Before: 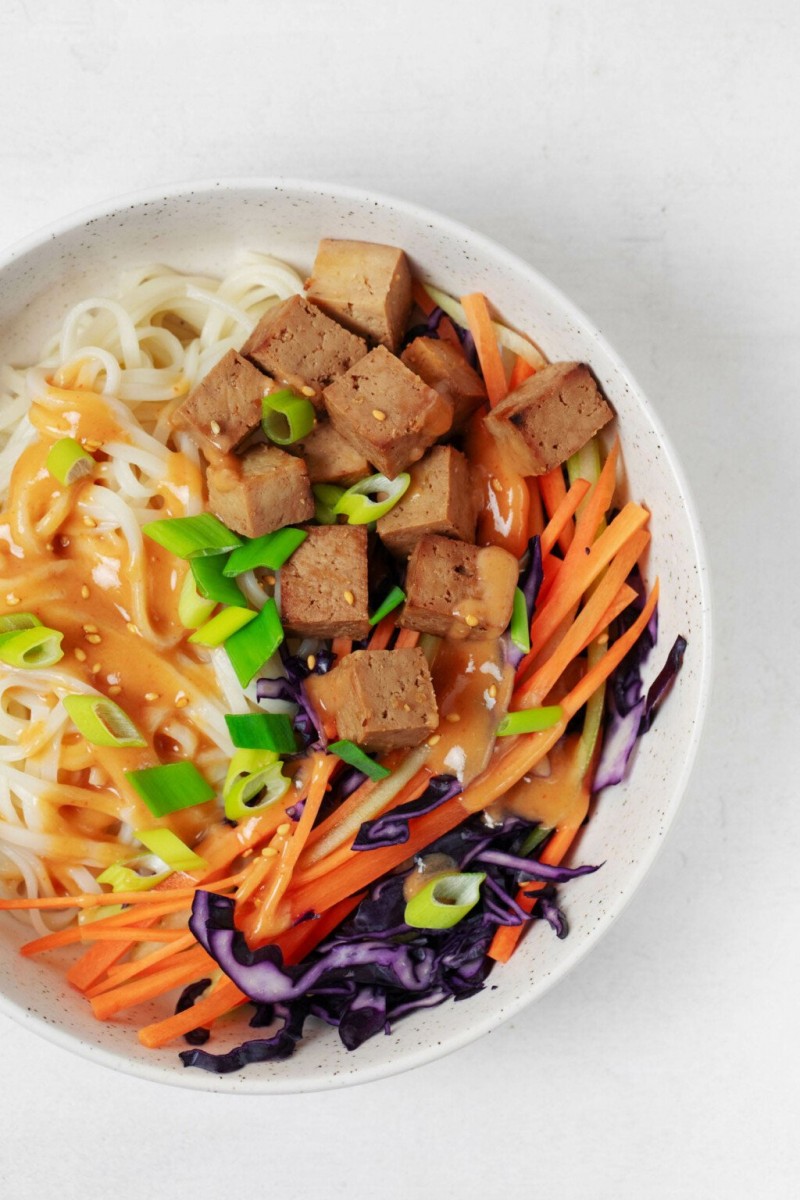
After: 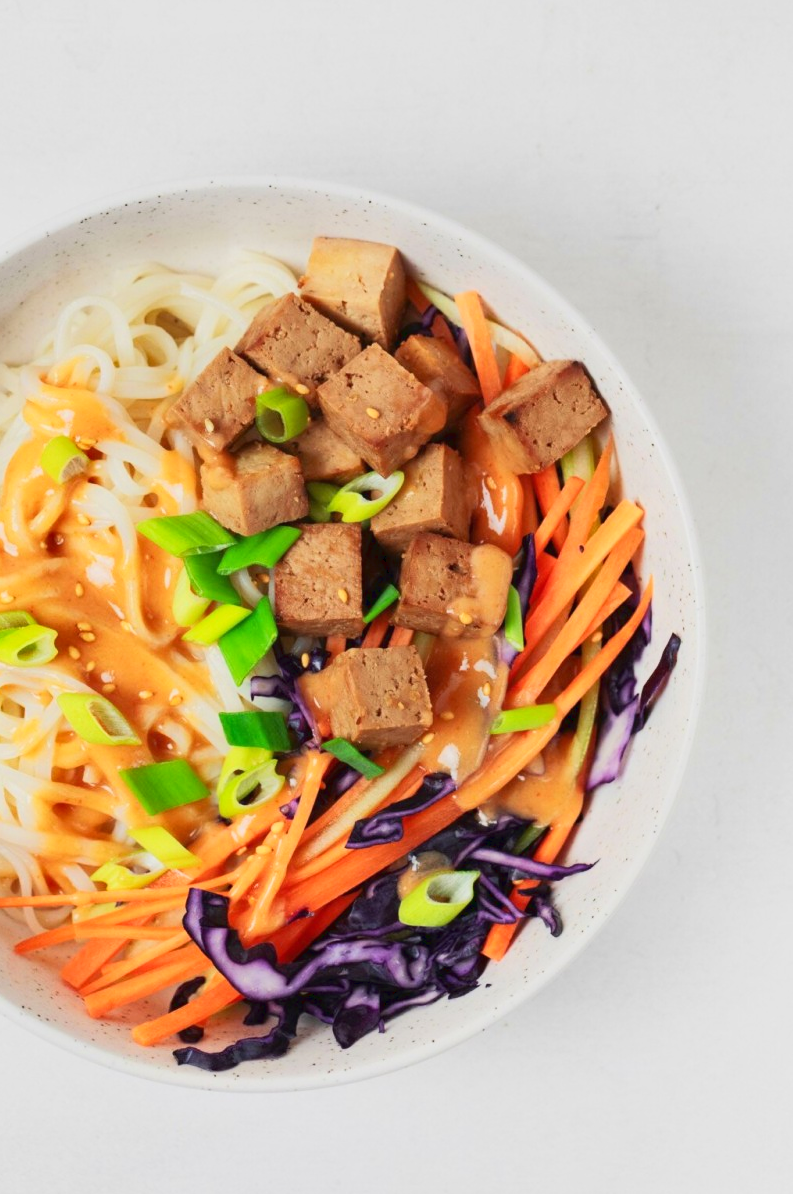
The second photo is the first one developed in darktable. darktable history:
tone curve: curves: ch0 [(0, 0.026) (0.181, 0.223) (0.405, 0.46) (0.456, 0.528) (0.634, 0.728) (0.877, 0.89) (0.984, 0.935)]; ch1 [(0, 0) (0.443, 0.43) (0.492, 0.488) (0.566, 0.579) (0.595, 0.625) (0.65, 0.657) (0.696, 0.725) (1, 1)]; ch2 [(0, 0) (0.33, 0.301) (0.421, 0.443) (0.447, 0.489) (0.495, 0.494) (0.537, 0.57) (0.586, 0.591) (0.663, 0.686) (1, 1)]
local contrast: mode bilateral grid, contrast 99, coarseness 100, detail 94%, midtone range 0.2
shadows and highlights: shadows 37.55, highlights -26.77, soften with gaussian
crop and rotate: left 0.773%, top 0.184%, bottom 0.255%
